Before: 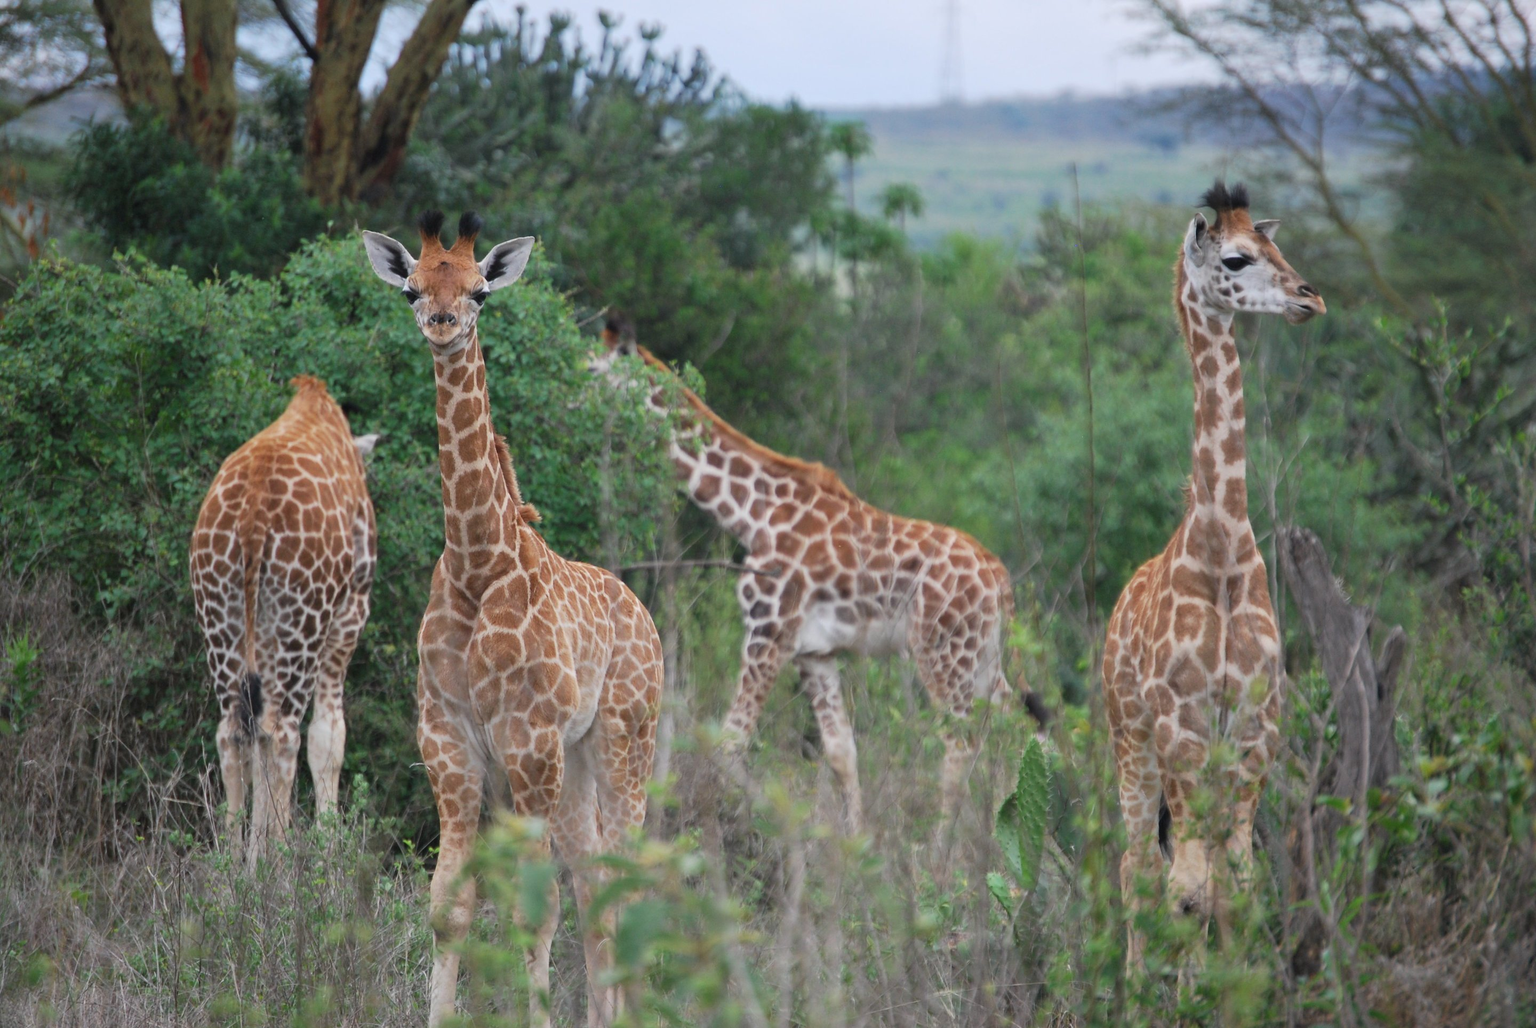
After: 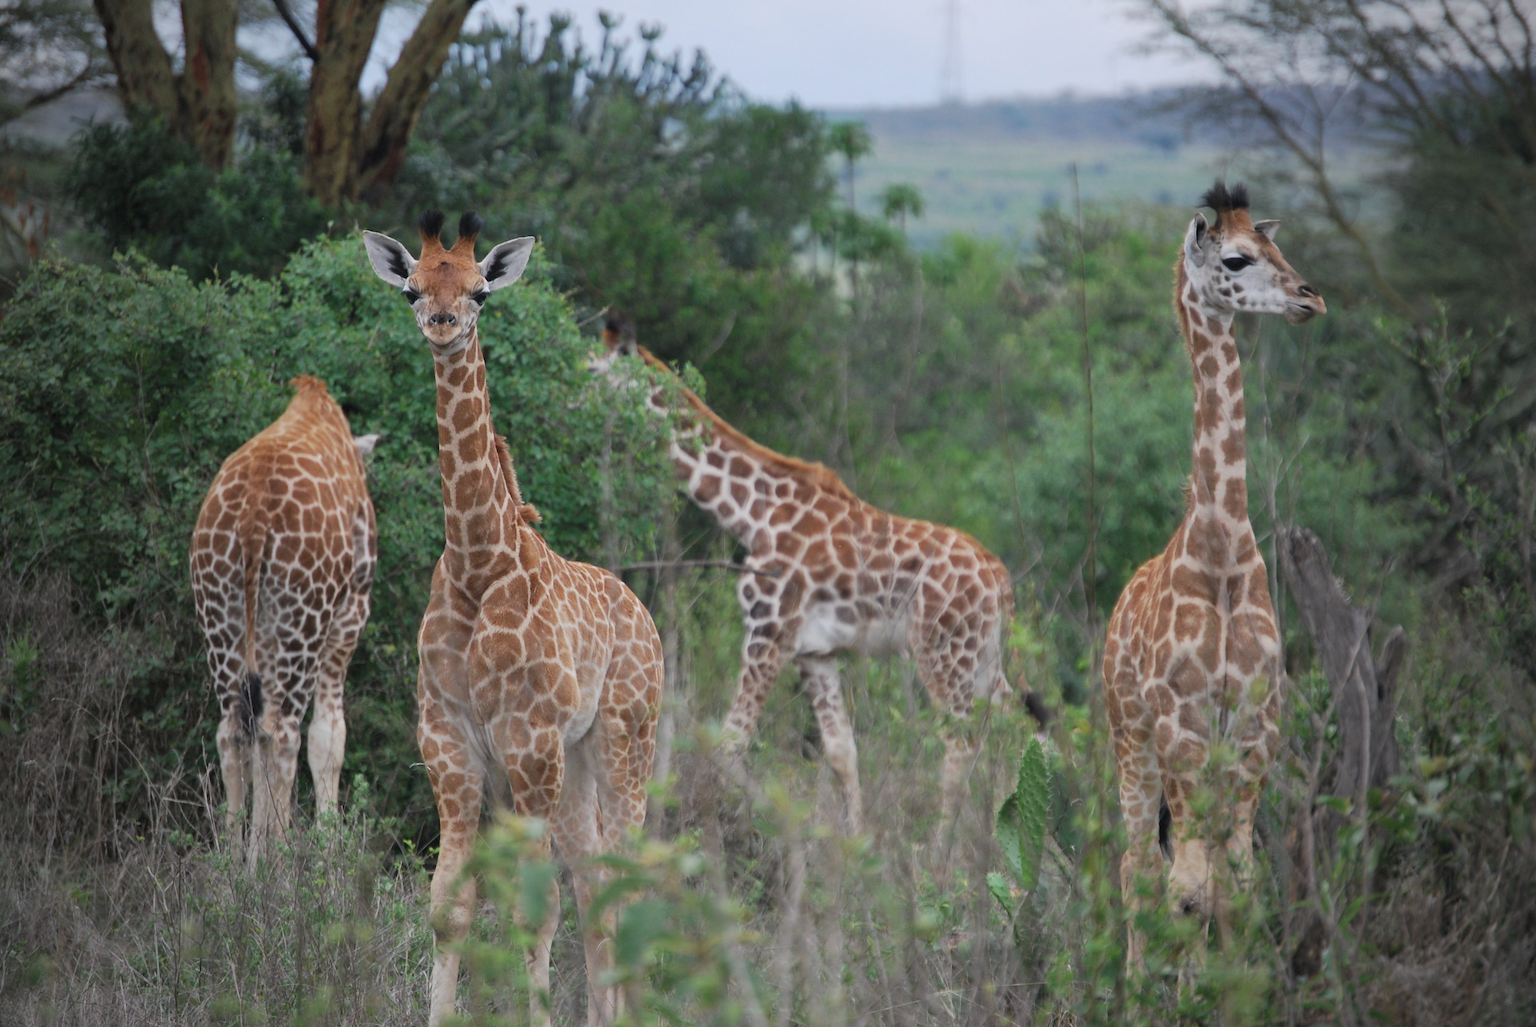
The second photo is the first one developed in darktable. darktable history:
exposure: exposure -0.151 EV, compensate highlight preservation false
vignetting: fall-off start 97%, fall-off radius 100%, width/height ratio 0.609, unbound false
contrast brightness saturation: saturation -0.05
